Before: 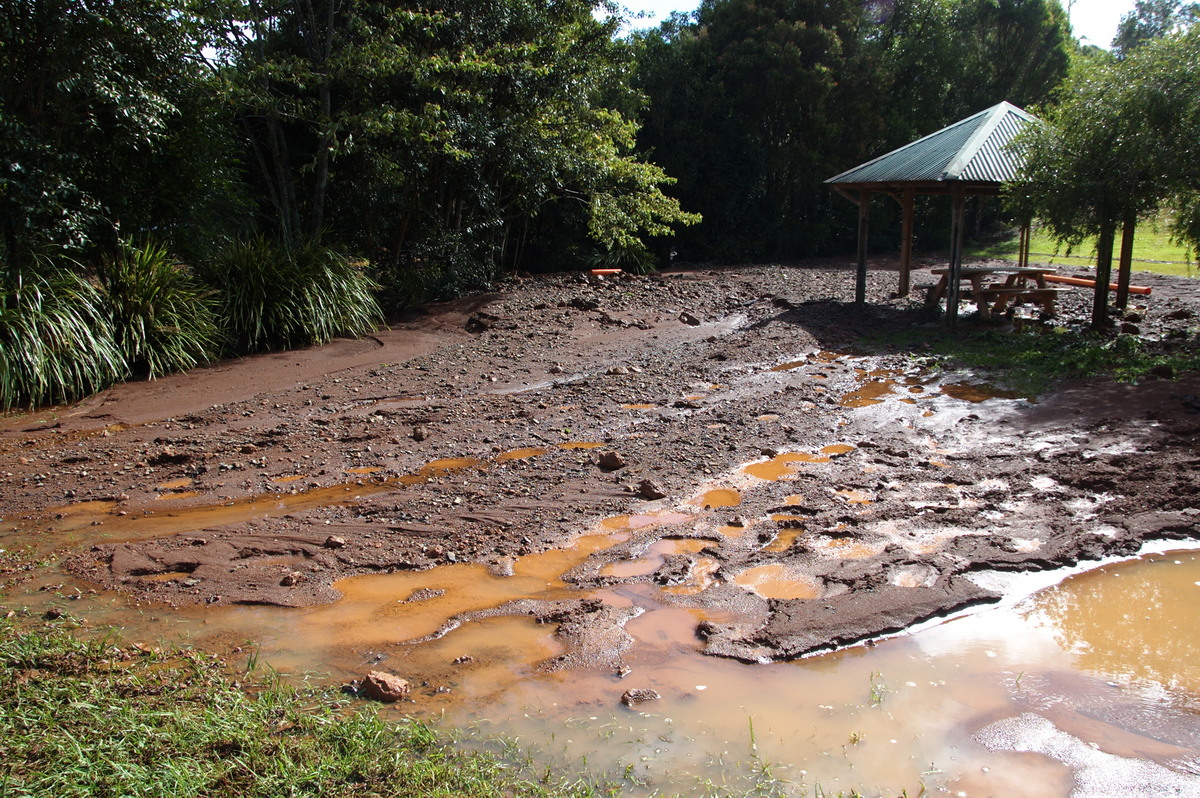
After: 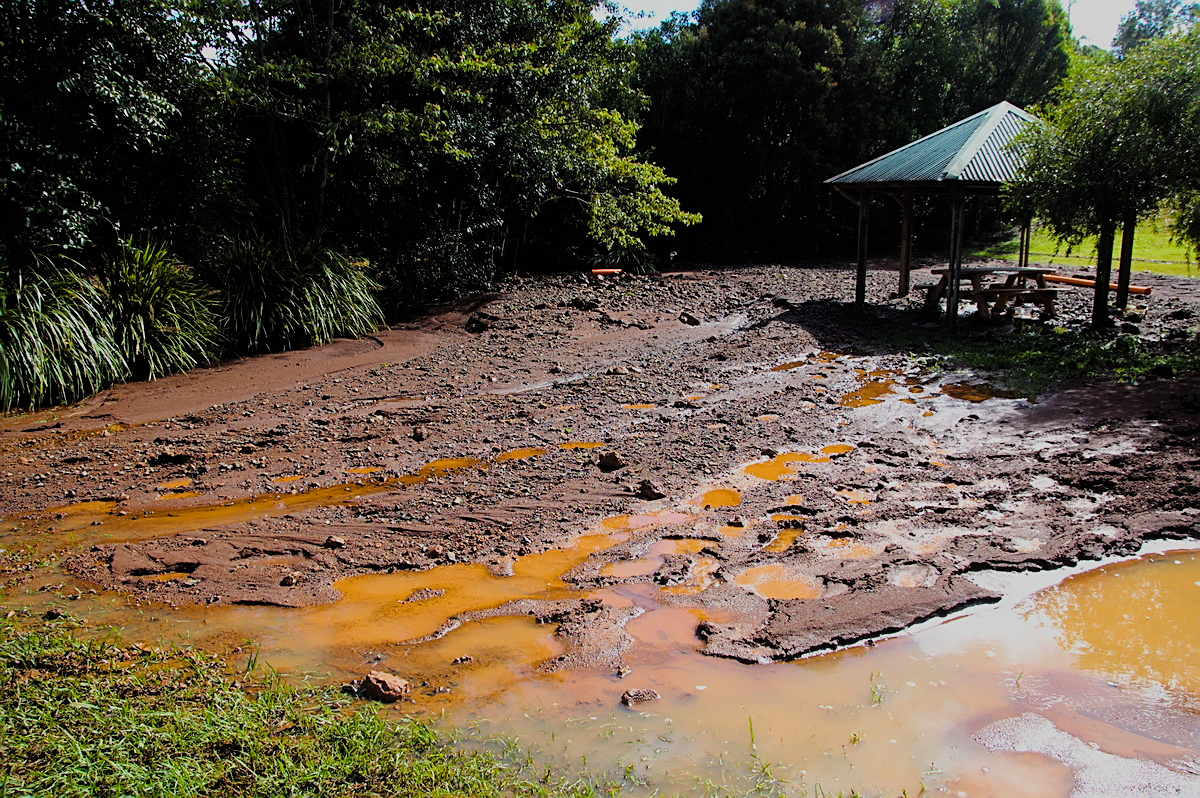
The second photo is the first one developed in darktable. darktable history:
filmic rgb: black relative exposure -7.23 EV, white relative exposure 5.38 EV, hardness 3.02, add noise in highlights 0, preserve chrominance luminance Y, color science v3 (2019), use custom middle-gray values true, contrast in highlights soft
color balance rgb: shadows lift › chroma 3.11%, shadows lift › hue 280.15°, linear chroma grading › global chroma 40.466%, perceptual saturation grading › global saturation 5.293%
sharpen: on, module defaults
